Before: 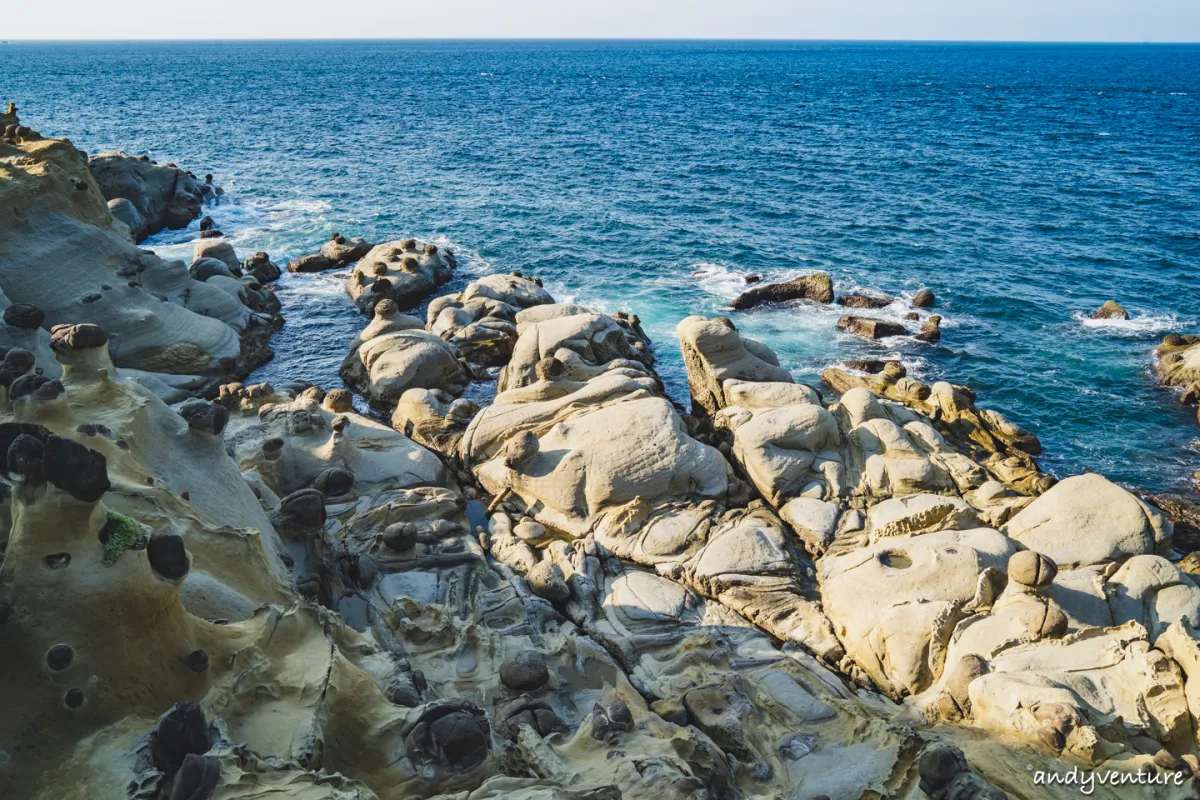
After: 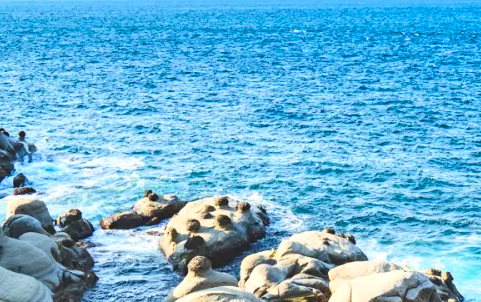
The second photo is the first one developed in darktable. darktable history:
crop: left 15.59%, top 5.461%, right 44.301%, bottom 56.725%
contrast brightness saturation: contrast 0.202, brightness 0.158, saturation 0.228
exposure: black level correction 0, exposure 0.399 EV, compensate exposure bias true, compensate highlight preservation false
